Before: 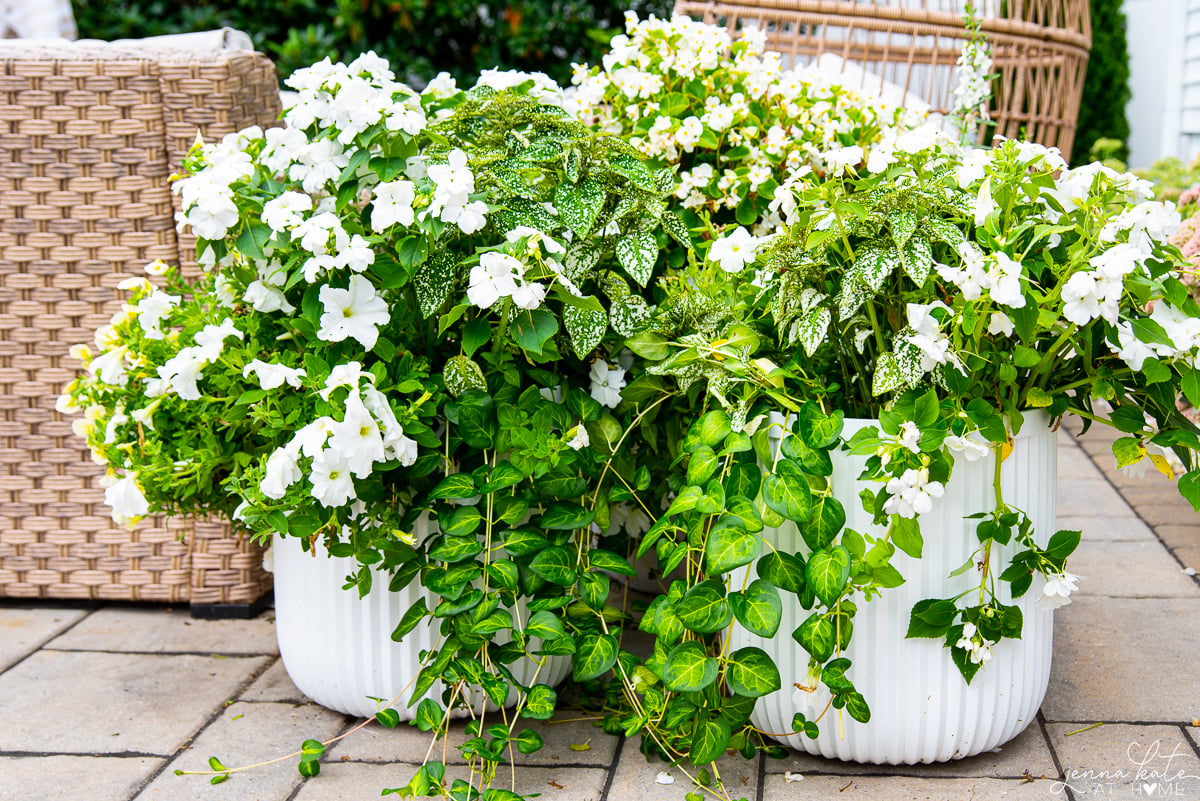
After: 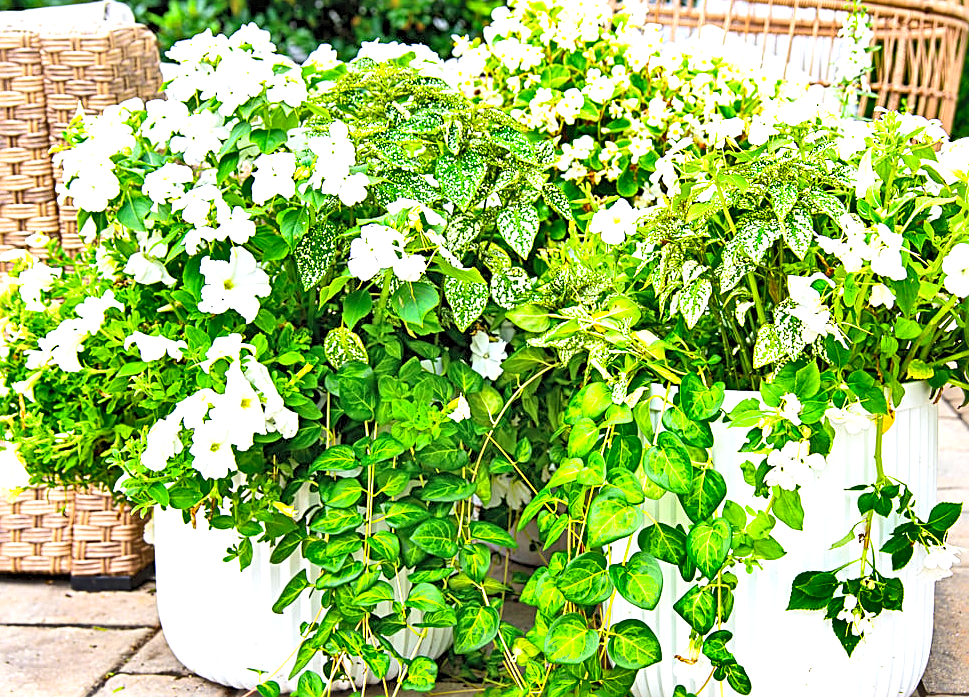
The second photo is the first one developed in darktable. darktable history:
sharpen: radius 2.653, amount 0.66
contrast brightness saturation: contrast 0.1, brightness 0.314, saturation 0.138
local contrast: highlights 104%, shadows 101%, detail 120%, midtone range 0.2
crop: left 9.997%, top 3.602%, right 9.185%, bottom 9.289%
shadows and highlights: shadows 24.97, highlights -48.22, soften with gaussian
exposure: exposure 0.601 EV, compensate highlight preservation false
tone equalizer: -8 EV 1.02 EV, -7 EV 0.997 EV, -6 EV 1 EV, -5 EV 0.96 EV, -4 EV 1 EV, -3 EV 0.746 EV, -2 EV 0.503 EV, -1 EV 0.267 EV
